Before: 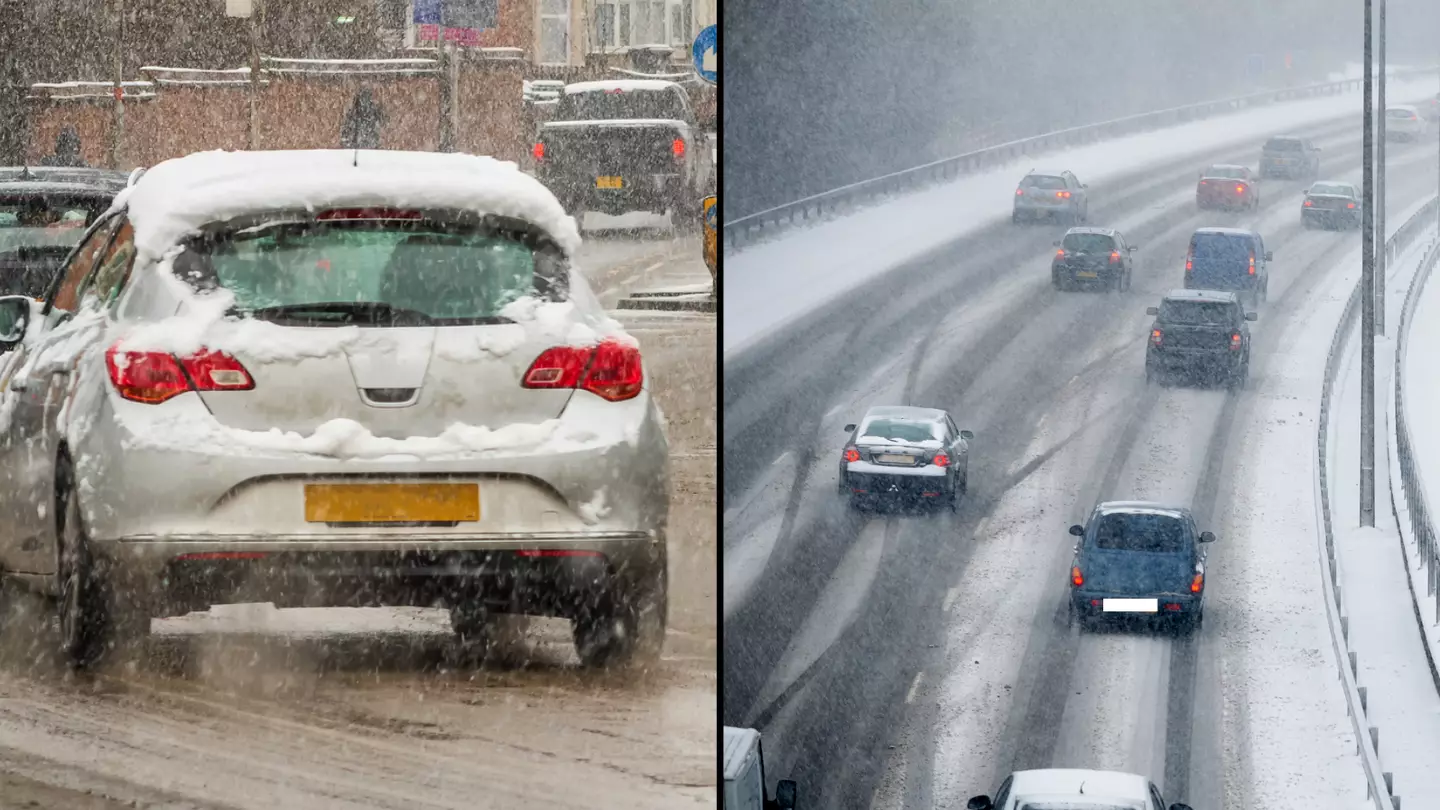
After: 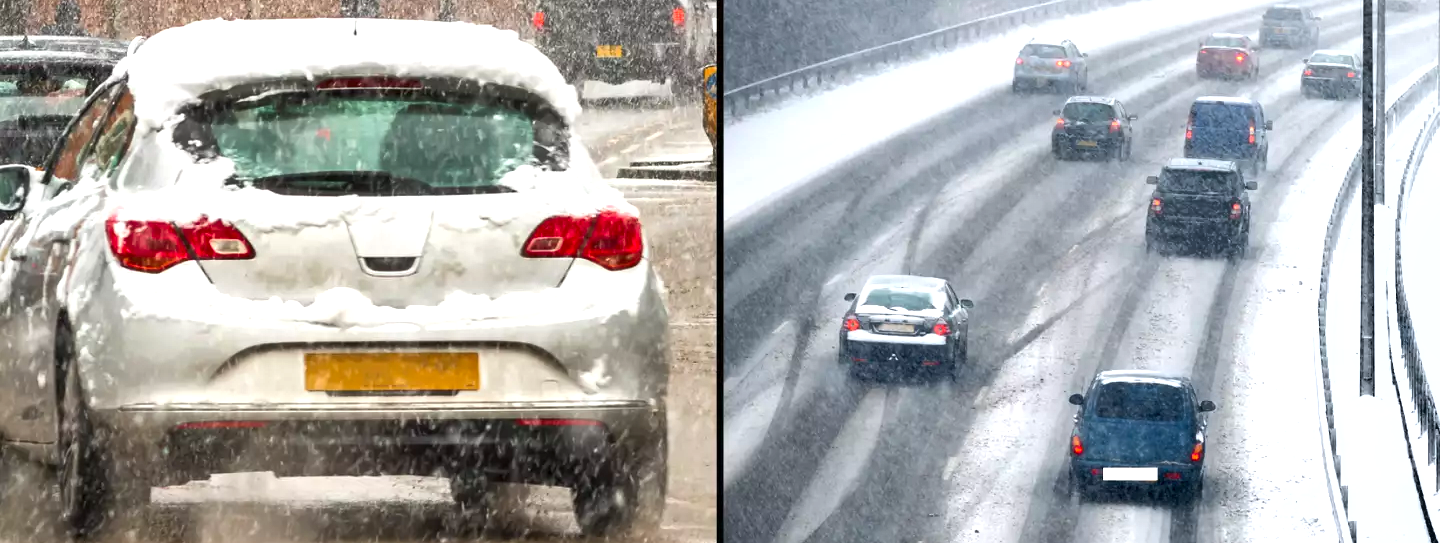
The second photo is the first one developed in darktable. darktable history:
exposure: exposure 0.758 EV, compensate highlight preservation false
crop: top 16.251%, bottom 16.696%
shadows and highlights: white point adjustment 0.063, soften with gaussian
